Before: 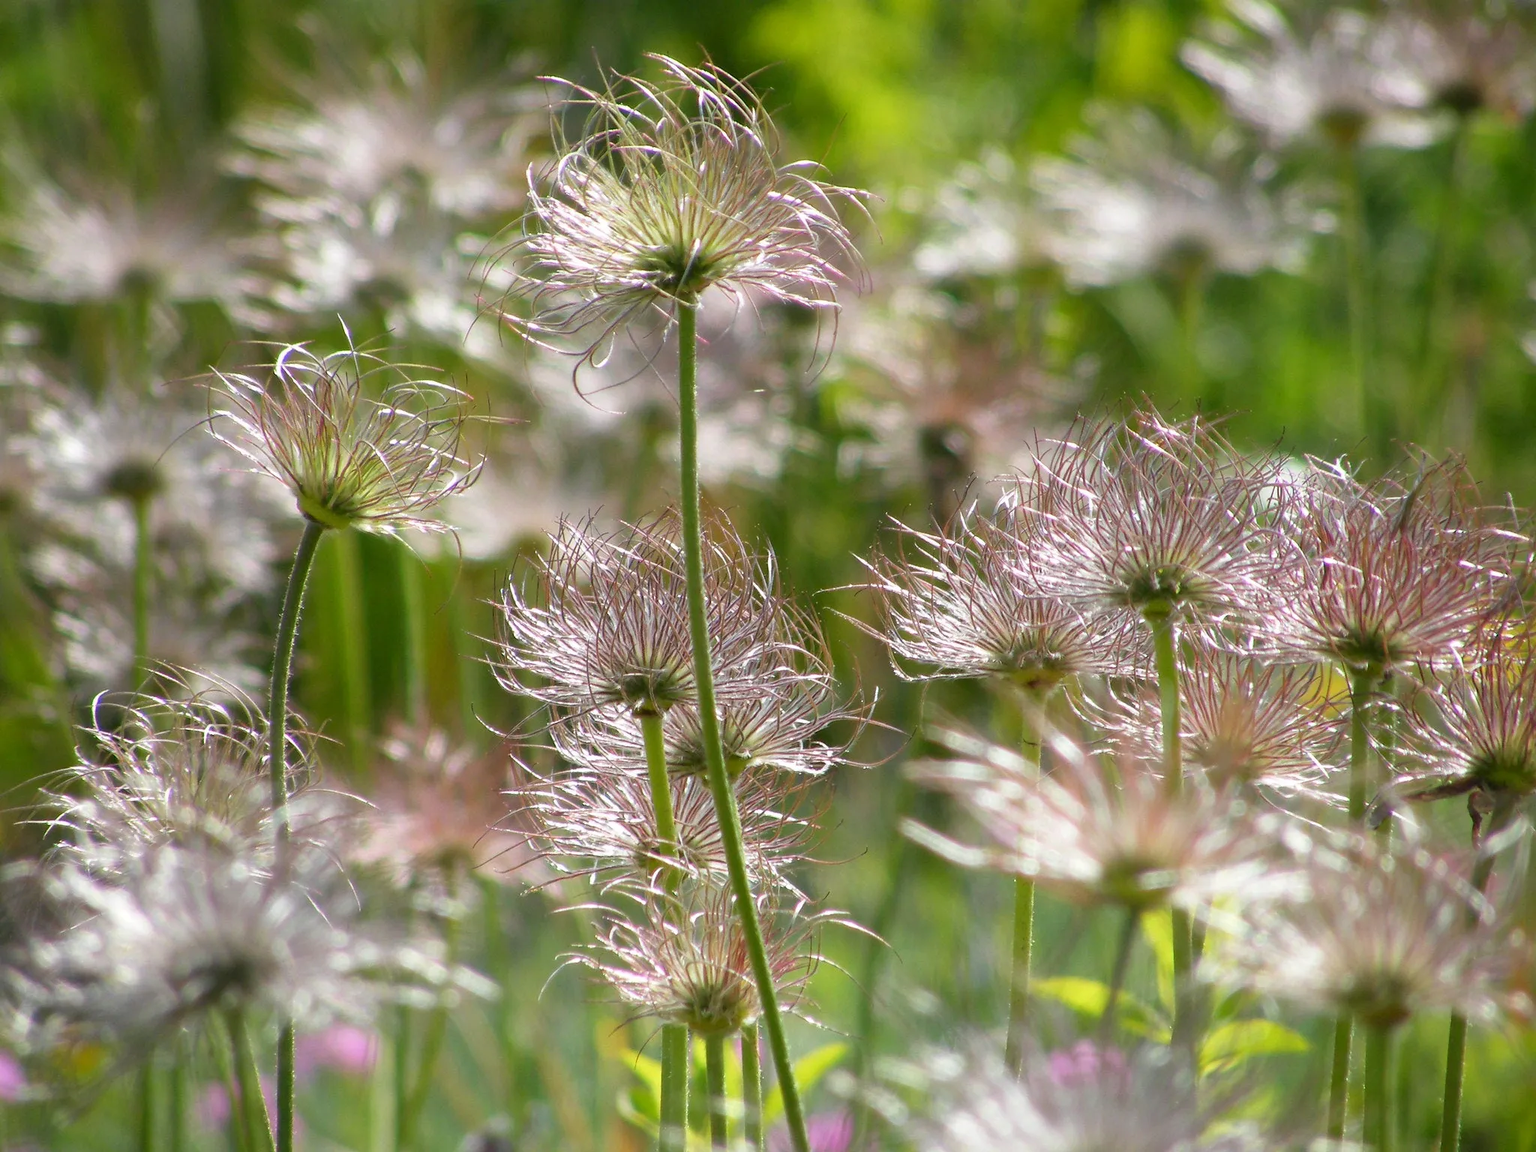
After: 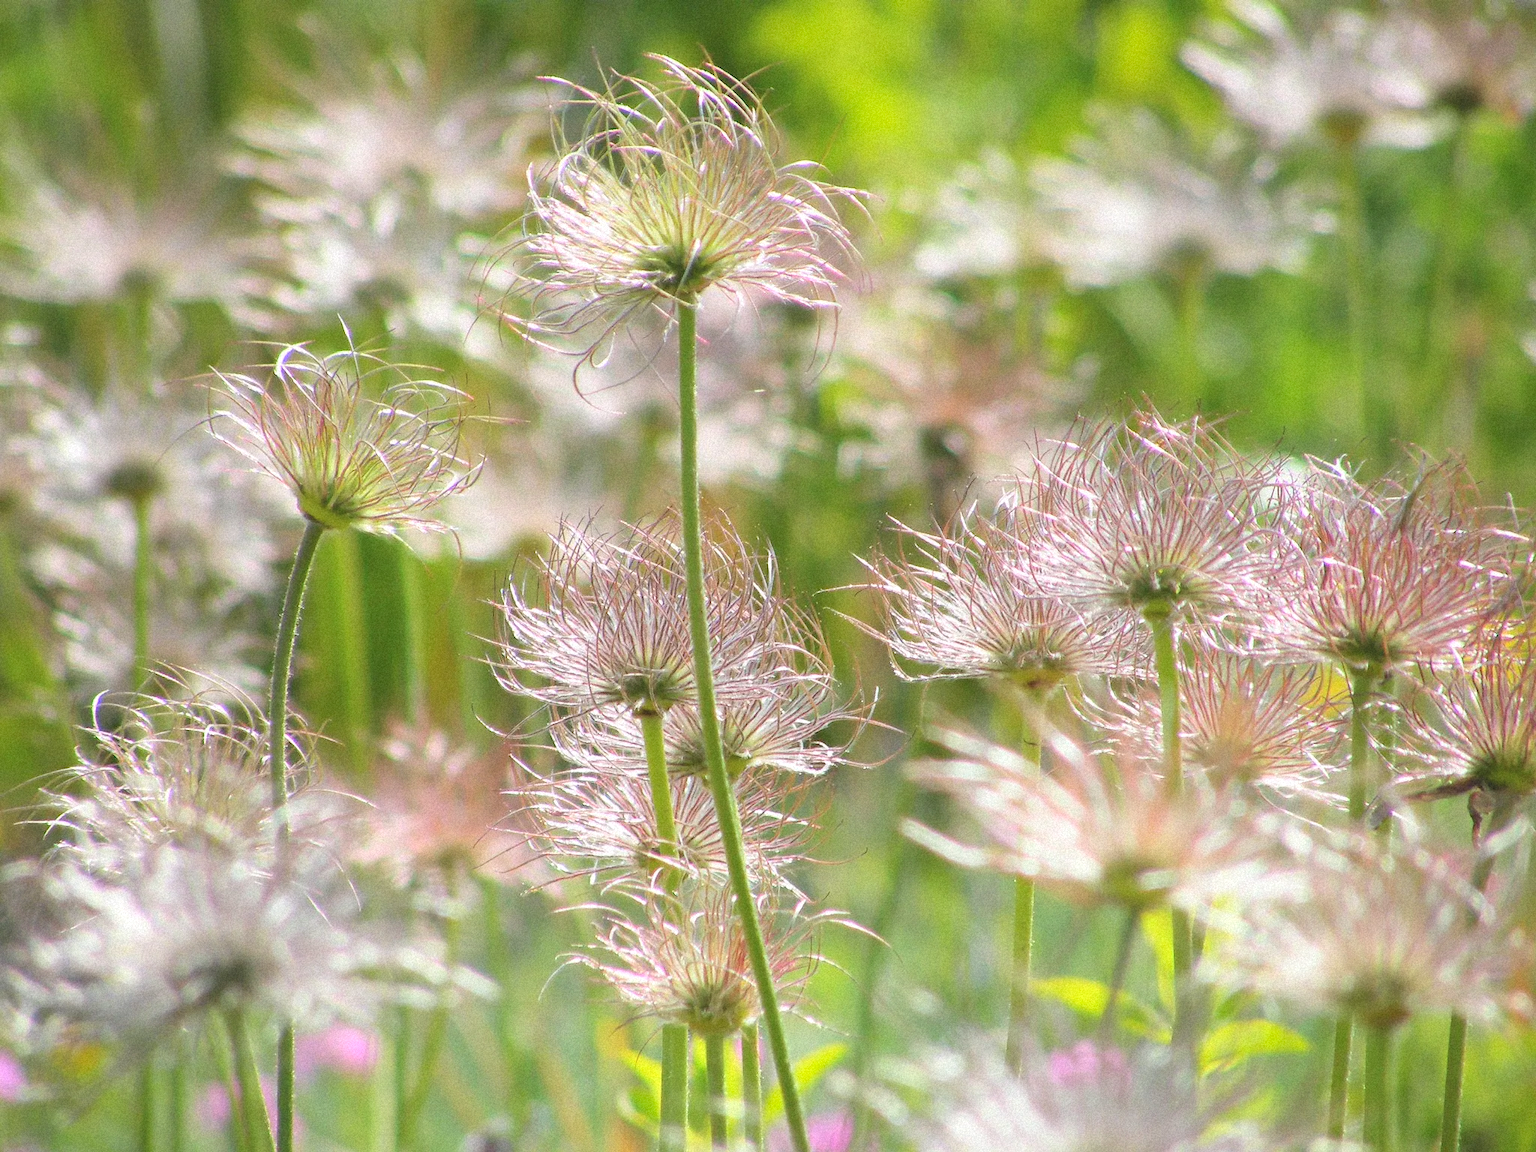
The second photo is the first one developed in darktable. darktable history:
contrast brightness saturation: contrast 0.1, brightness 0.3, saturation 0.14
grain: mid-tones bias 0%
